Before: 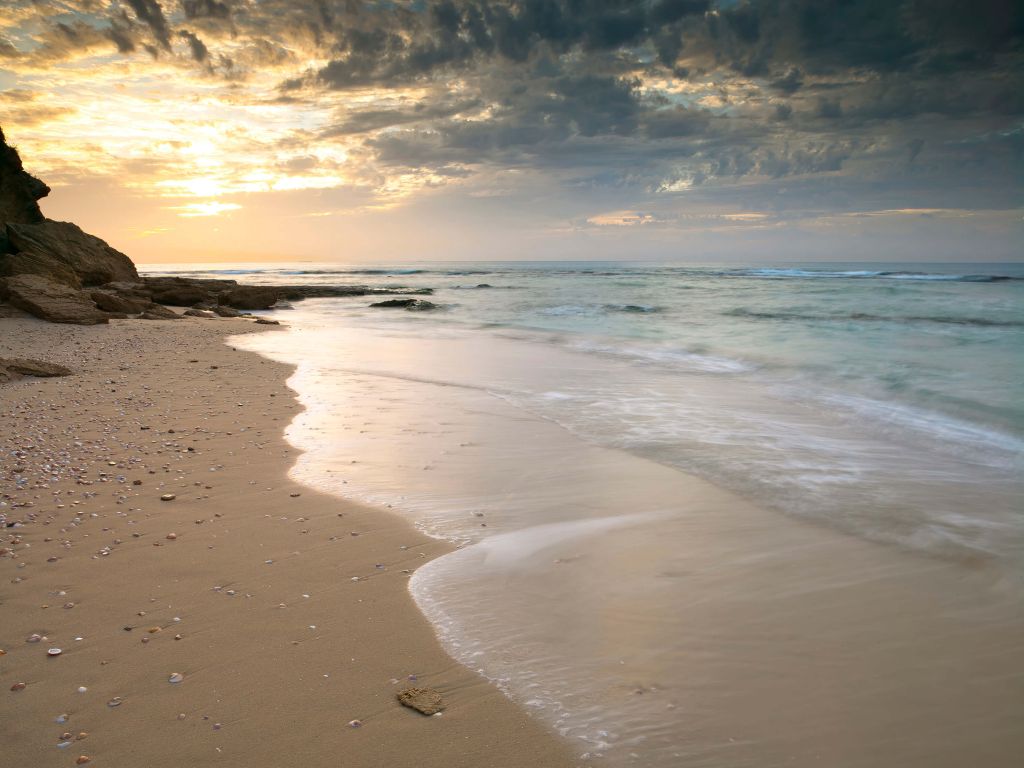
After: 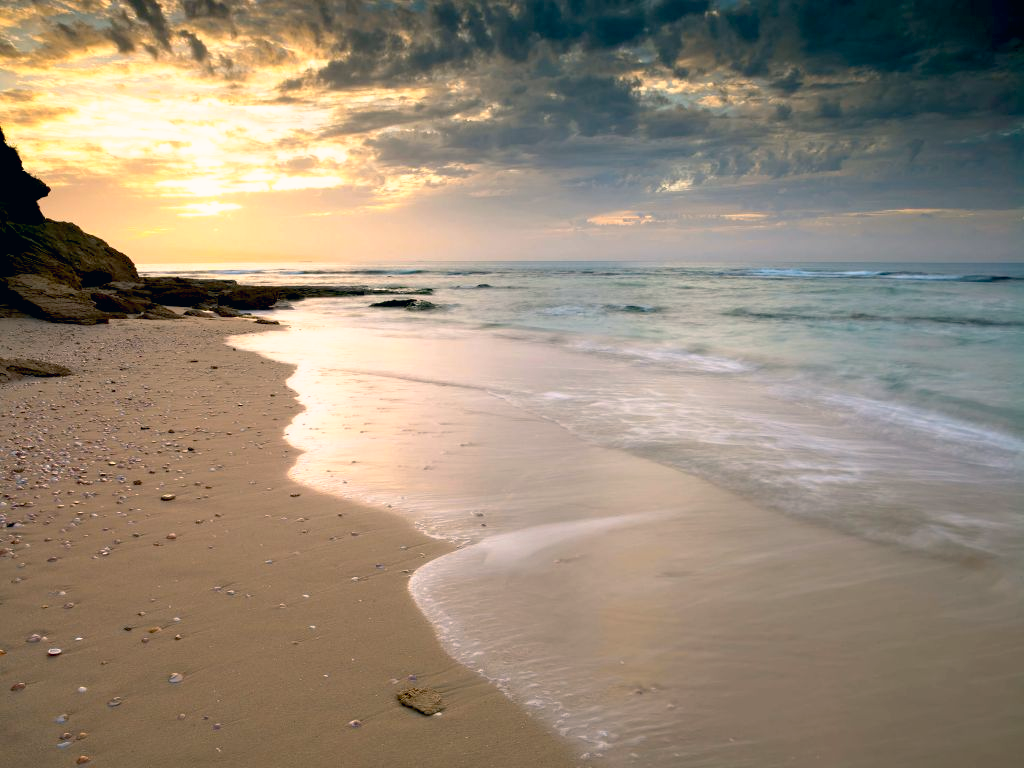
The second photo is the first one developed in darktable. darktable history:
base curve: curves: ch0 [(0.017, 0) (0.425, 0.441) (0.844, 0.933) (1, 1)], preserve colors none
color correction: highlights a* 5.35, highlights b* 5.35, shadows a* -4.49, shadows b* -5.16
